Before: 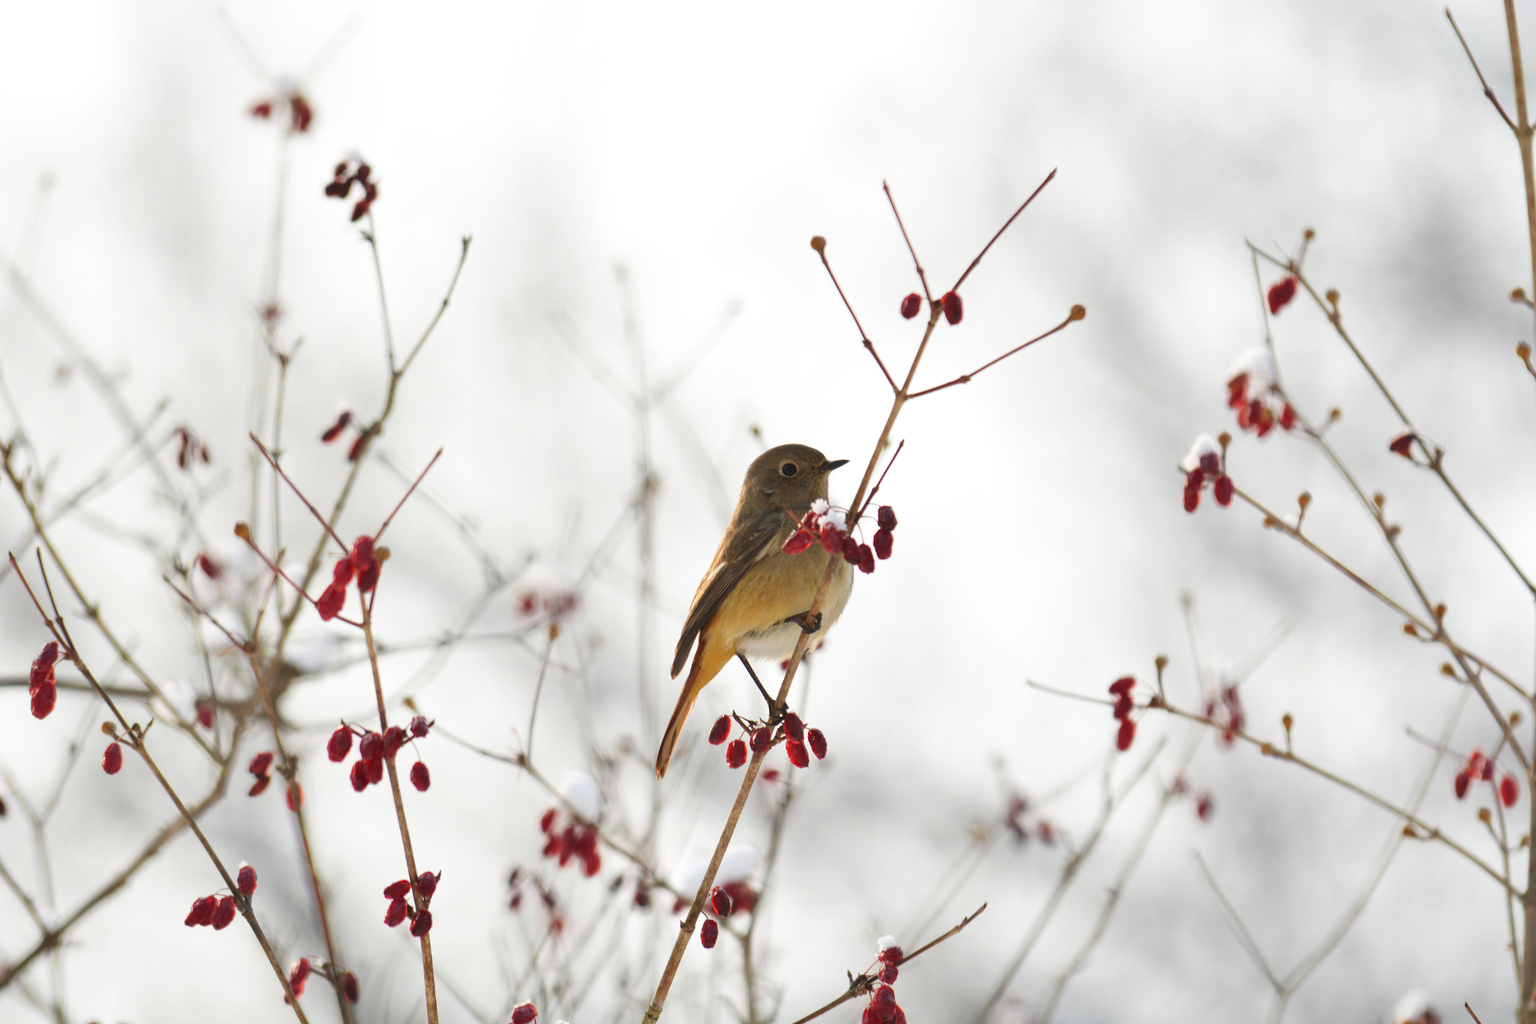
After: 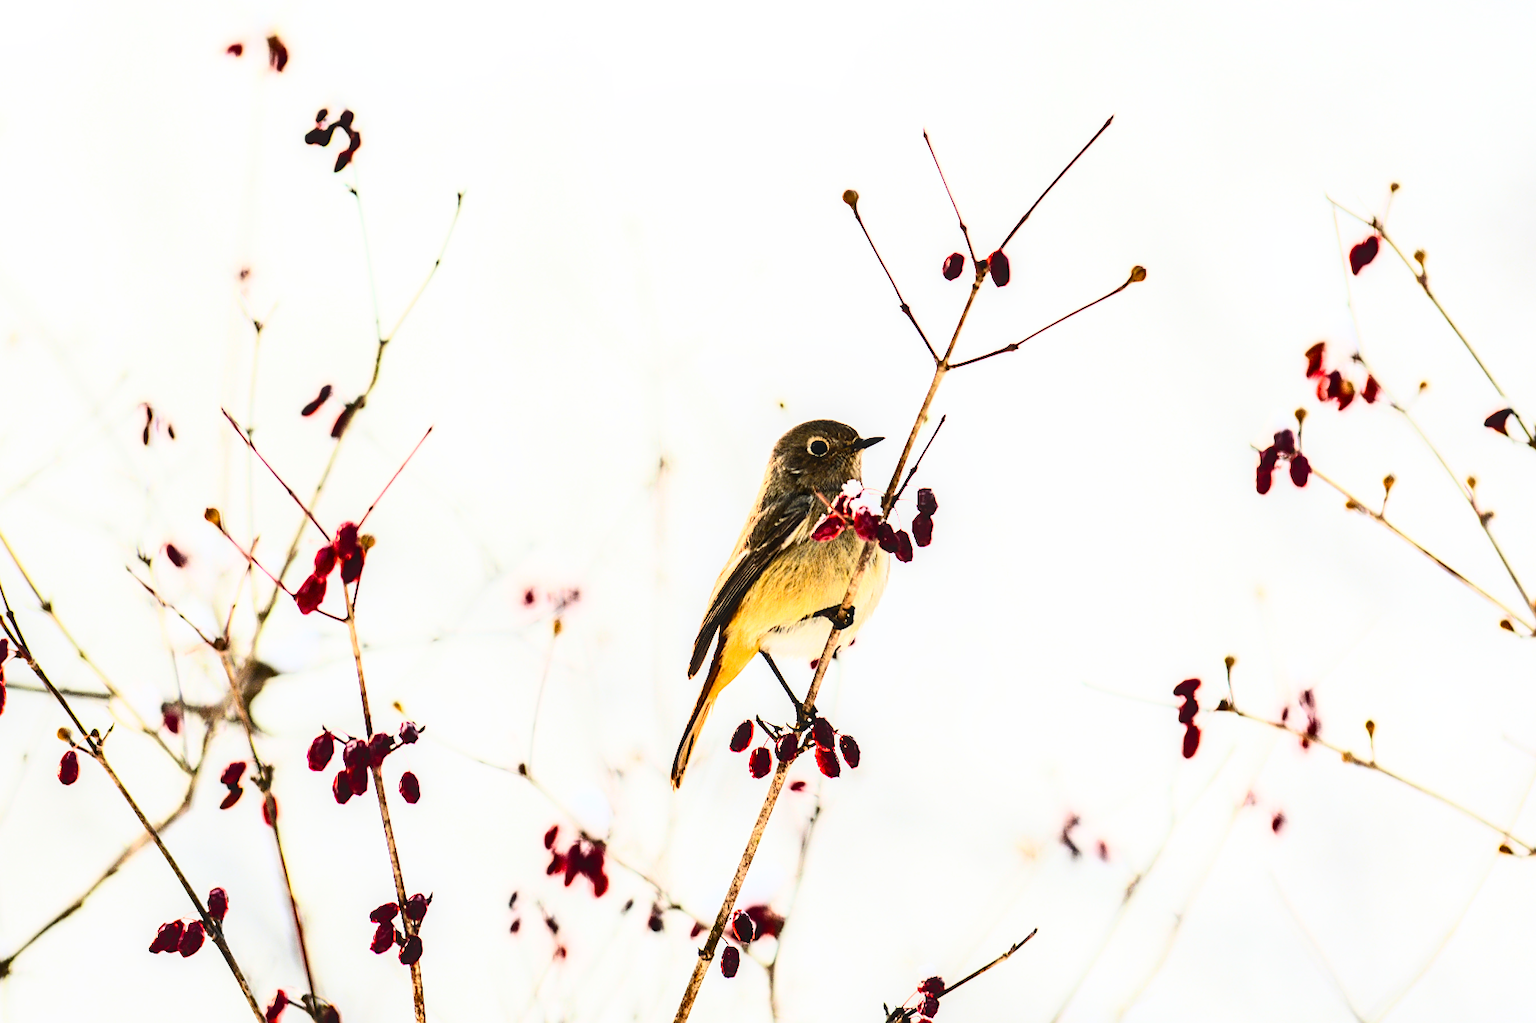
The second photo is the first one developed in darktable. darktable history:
local contrast: on, module defaults
crop: left 3.305%, top 6.436%, right 6.389%, bottom 3.258%
sharpen: on, module defaults
contrast equalizer: octaves 7, y [[0.6 ×6], [0.55 ×6], [0 ×6], [0 ×6], [0 ×6]], mix 0.29
color balance rgb: perceptual saturation grading › global saturation 20%, perceptual saturation grading › highlights -25%, perceptual saturation grading › shadows 25%
rgb curve: curves: ch0 [(0, 0) (0.21, 0.15) (0.24, 0.21) (0.5, 0.75) (0.75, 0.96) (0.89, 0.99) (1, 1)]; ch1 [(0, 0.02) (0.21, 0.13) (0.25, 0.2) (0.5, 0.67) (0.75, 0.9) (0.89, 0.97) (1, 1)]; ch2 [(0, 0.02) (0.21, 0.13) (0.25, 0.2) (0.5, 0.67) (0.75, 0.9) (0.89, 0.97) (1, 1)], compensate middle gray true
contrast brightness saturation: contrast 0.28
